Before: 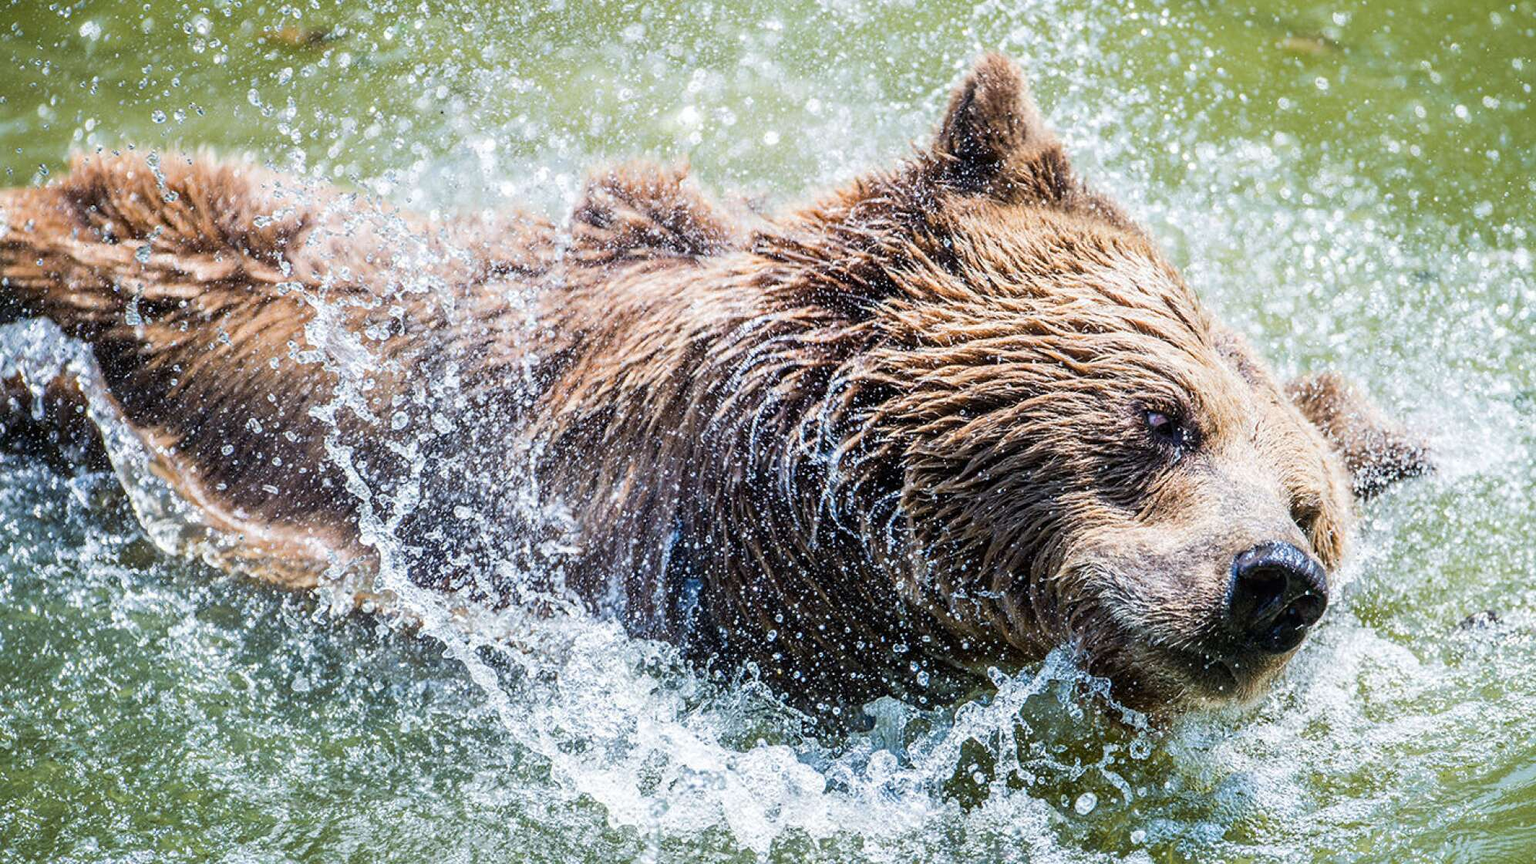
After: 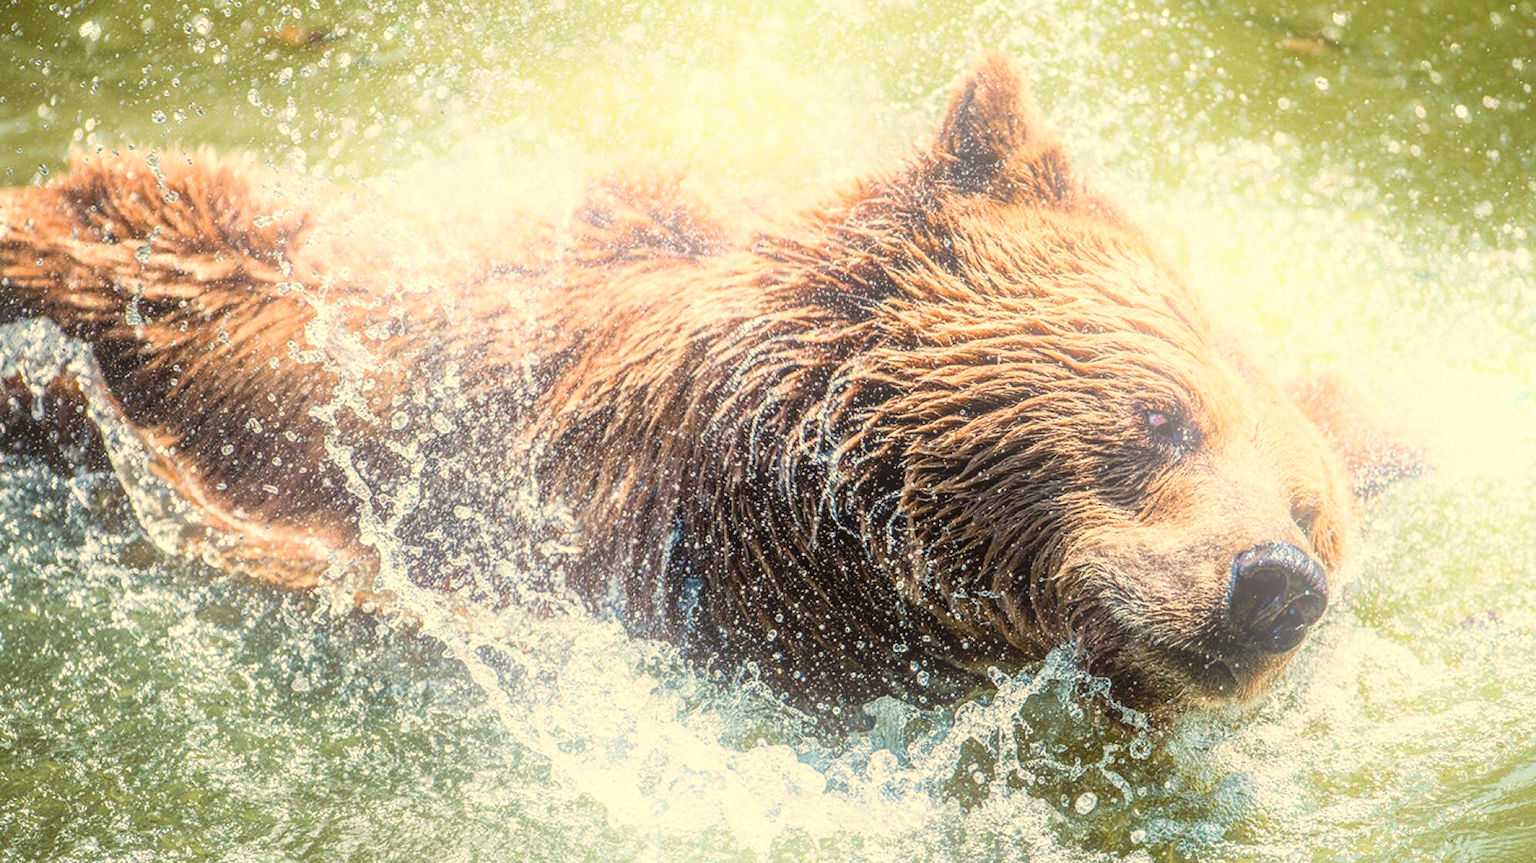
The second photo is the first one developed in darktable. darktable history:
local contrast: on, module defaults
white balance: red 1.138, green 0.996, blue 0.812
color correction: highlights a* -2.73, highlights b* -2.09, shadows a* 2.41, shadows b* 2.73
bloom: on, module defaults
